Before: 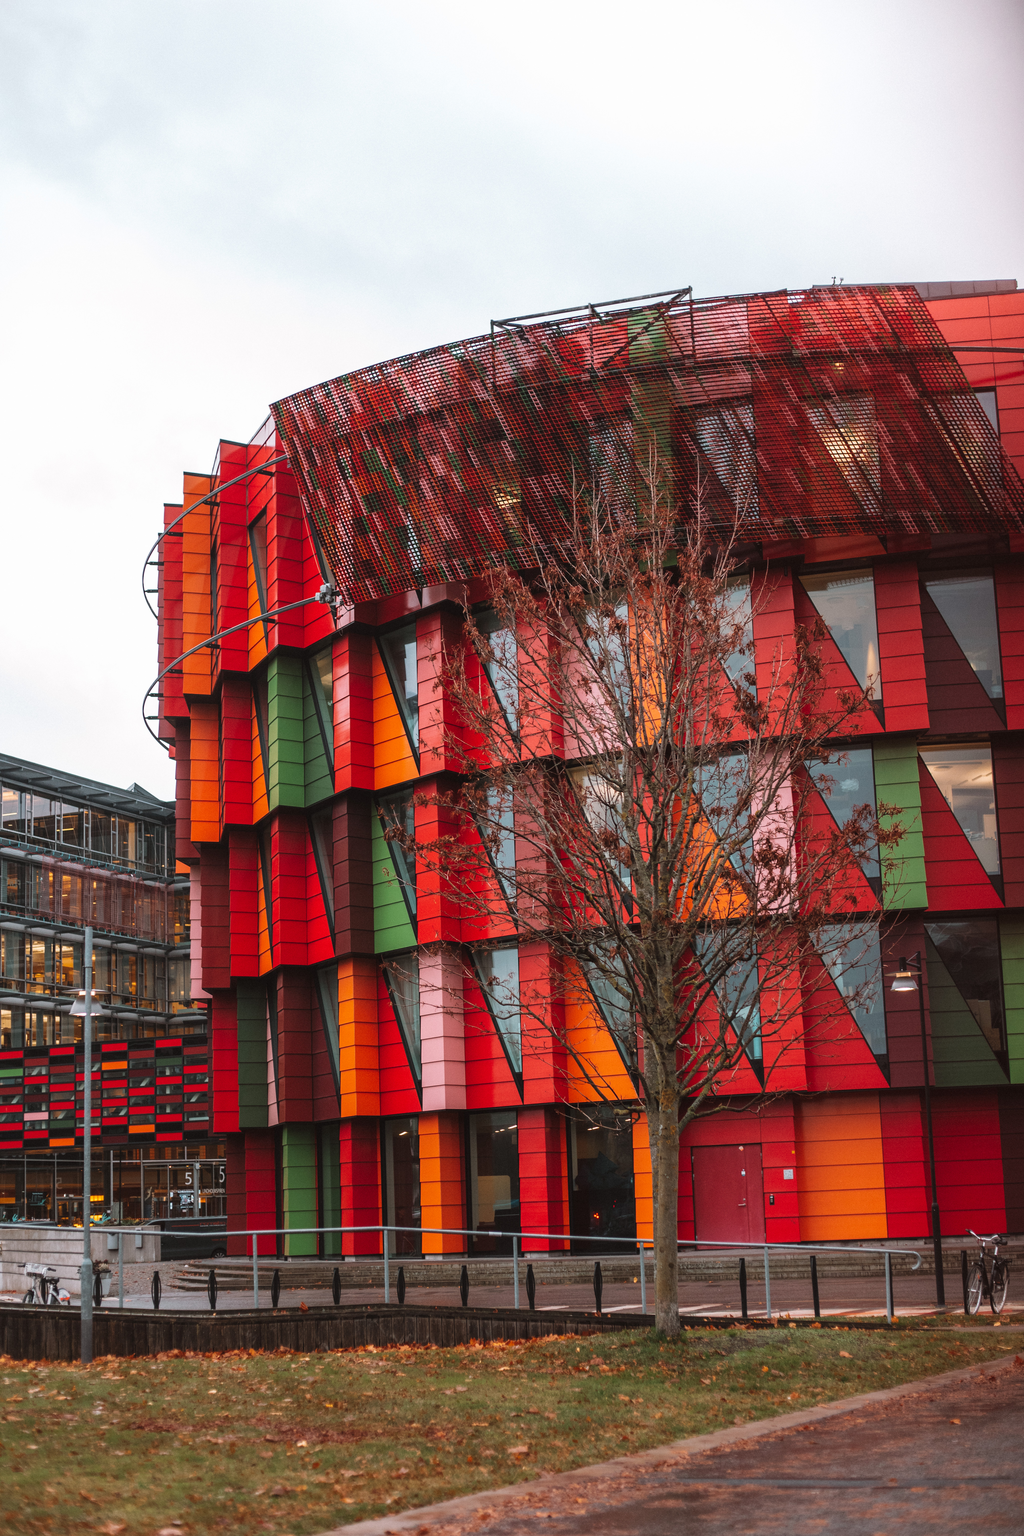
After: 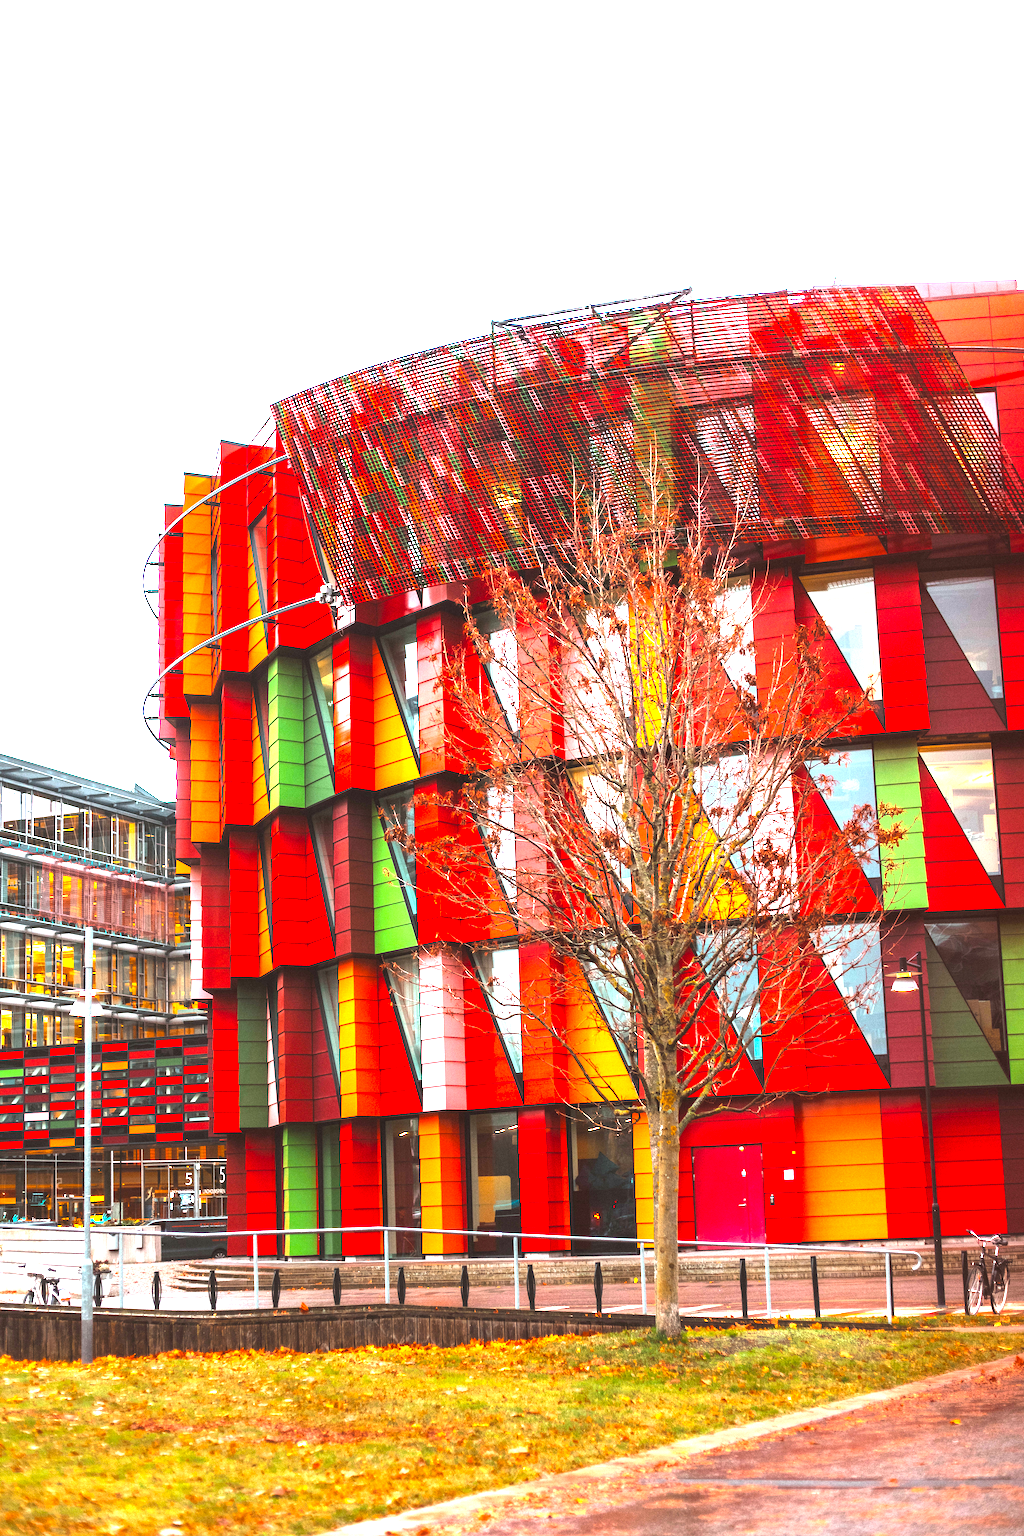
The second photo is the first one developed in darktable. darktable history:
exposure: exposure 2.01 EV, compensate highlight preservation false
color balance rgb: linear chroma grading › global chroma 49.673%, perceptual saturation grading › global saturation 0.926%, perceptual brilliance grading › highlights 9.408%, perceptual brilliance grading › shadows -4.666%
